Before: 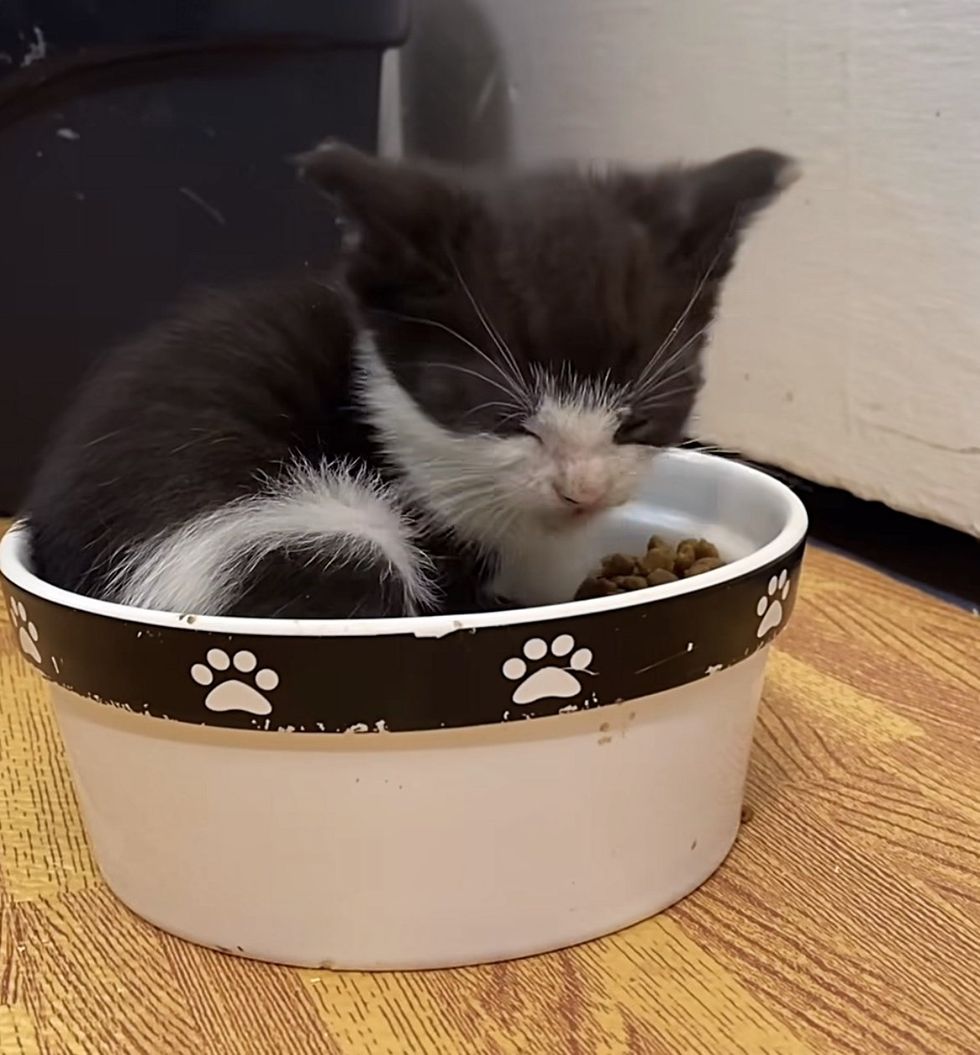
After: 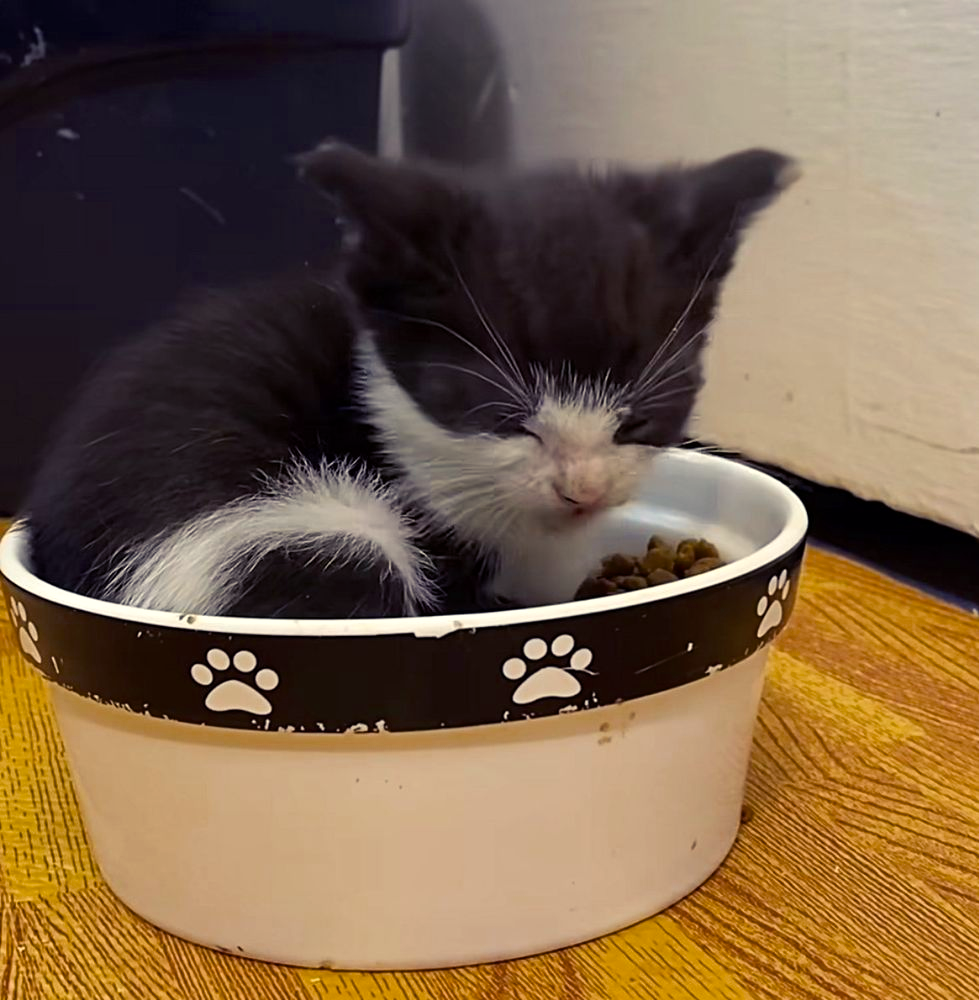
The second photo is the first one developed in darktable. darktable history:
exposure: compensate highlight preservation false
crop and rotate: top 0.006%, bottom 5.176%
color balance rgb: shadows lift › luminance -21.321%, shadows lift › chroma 6.691%, shadows lift › hue 271.1°, highlights gain › luminance 5.819%, highlights gain › chroma 2.529%, highlights gain › hue 89.37°, perceptual saturation grading › global saturation 24.92%, saturation formula JzAzBz (2021)
